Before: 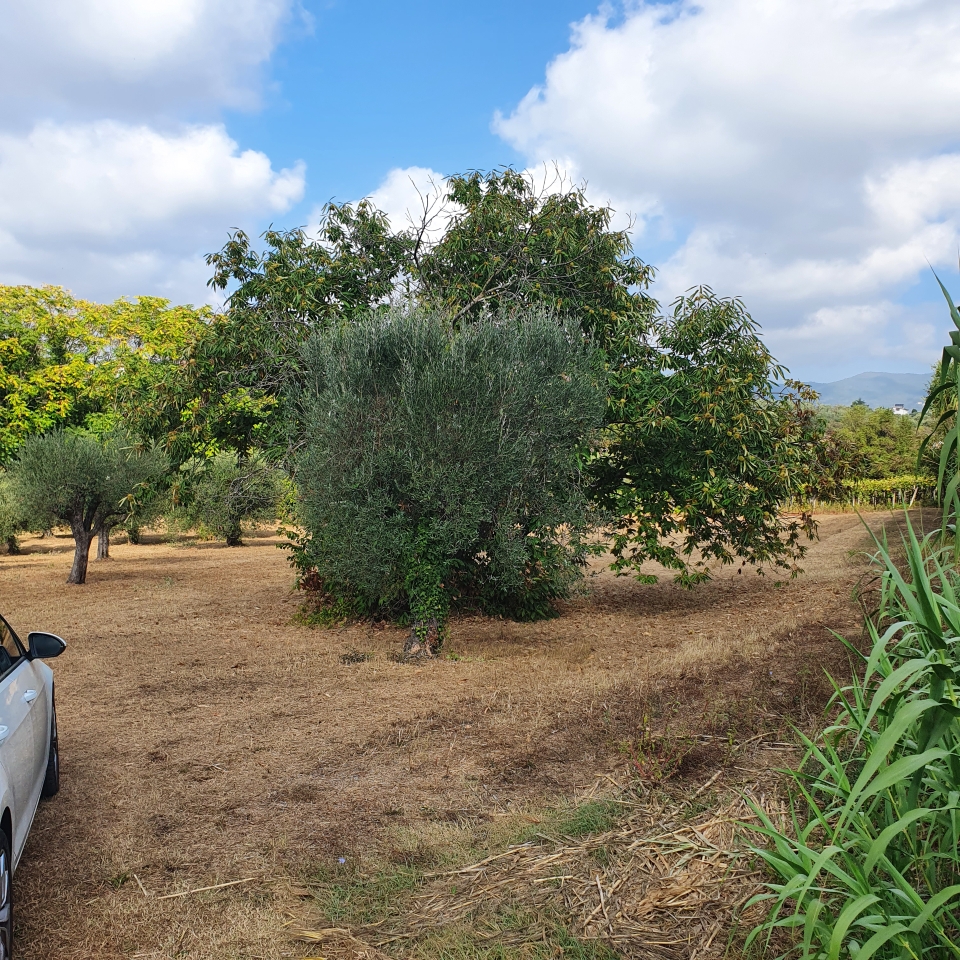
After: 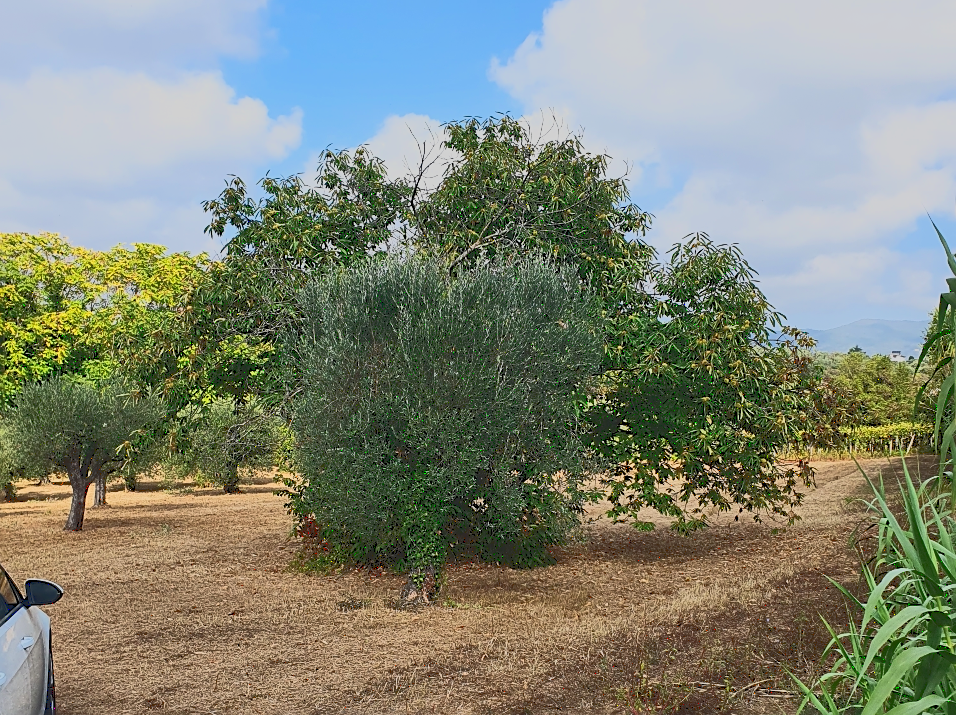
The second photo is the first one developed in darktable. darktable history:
tone curve: curves: ch0 [(0, 0.148) (0.191, 0.225) (0.39, 0.373) (0.669, 0.716) (0.847, 0.818) (1, 0.839)]
sharpen: on, module defaults
crop: left 0.374%, top 5.555%, bottom 19.908%
